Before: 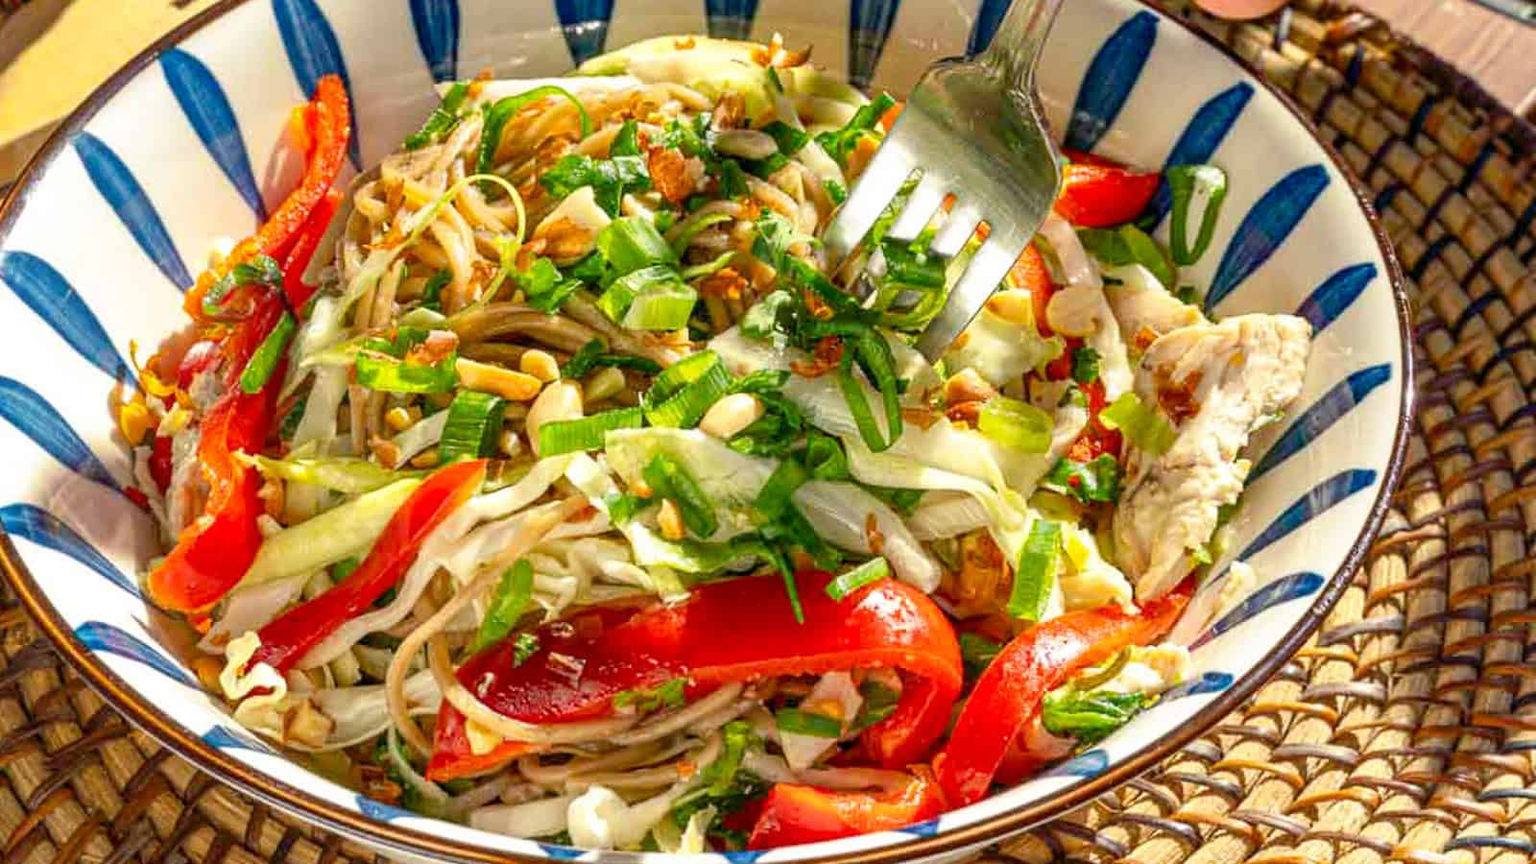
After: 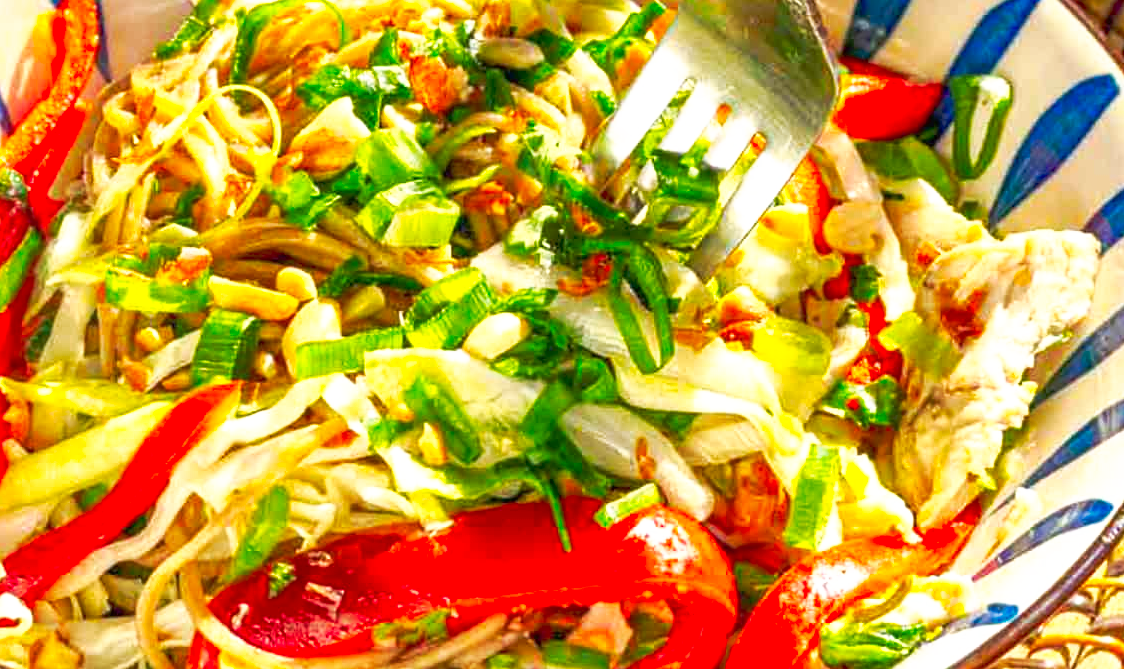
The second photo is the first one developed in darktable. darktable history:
crop and rotate: left 16.697%, top 10.868%, right 13.014%, bottom 14.729%
tone equalizer: on, module defaults
contrast brightness saturation: contrast 0.079, saturation 0.197
shadows and highlights: on, module defaults
tone curve: curves: ch0 [(0, 0) (0.003, 0.01) (0.011, 0.017) (0.025, 0.035) (0.044, 0.068) (0.069, 0.109) (0.1, 0.144) (0.136, 0.185) (0.177, 0.231) (0.224, 0.279) (0.277, 0.346) (0.335, 0.42) (0.399, 0.5) (0.468, 0.603) (0.543, 0.712) (0.623, 0.808) (0.709, 0.883) (0.801, 0.957) (0.898, 0.993) (1, 1)], preserve colors none
